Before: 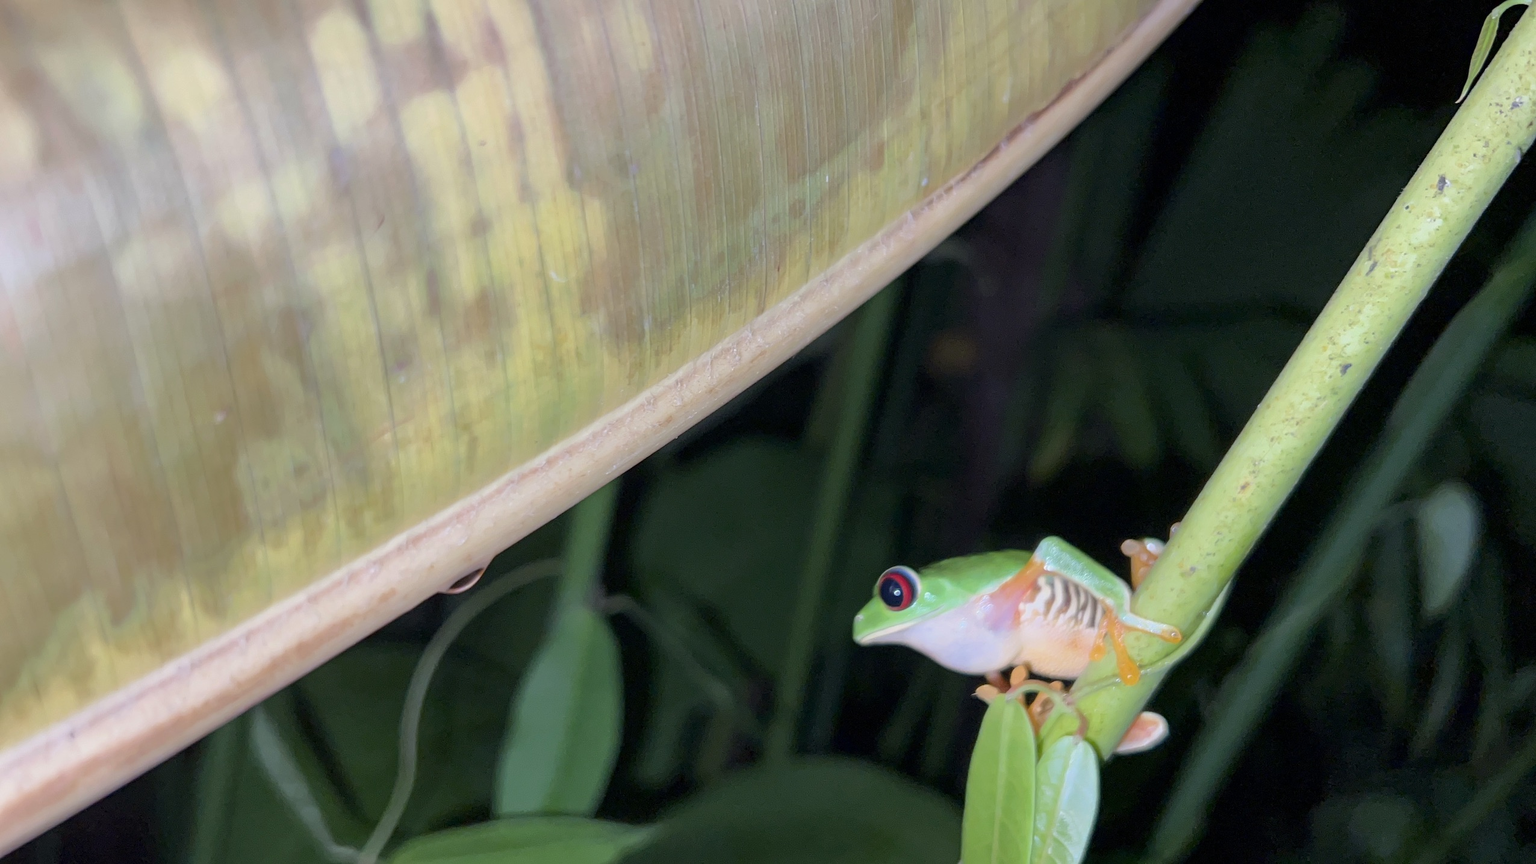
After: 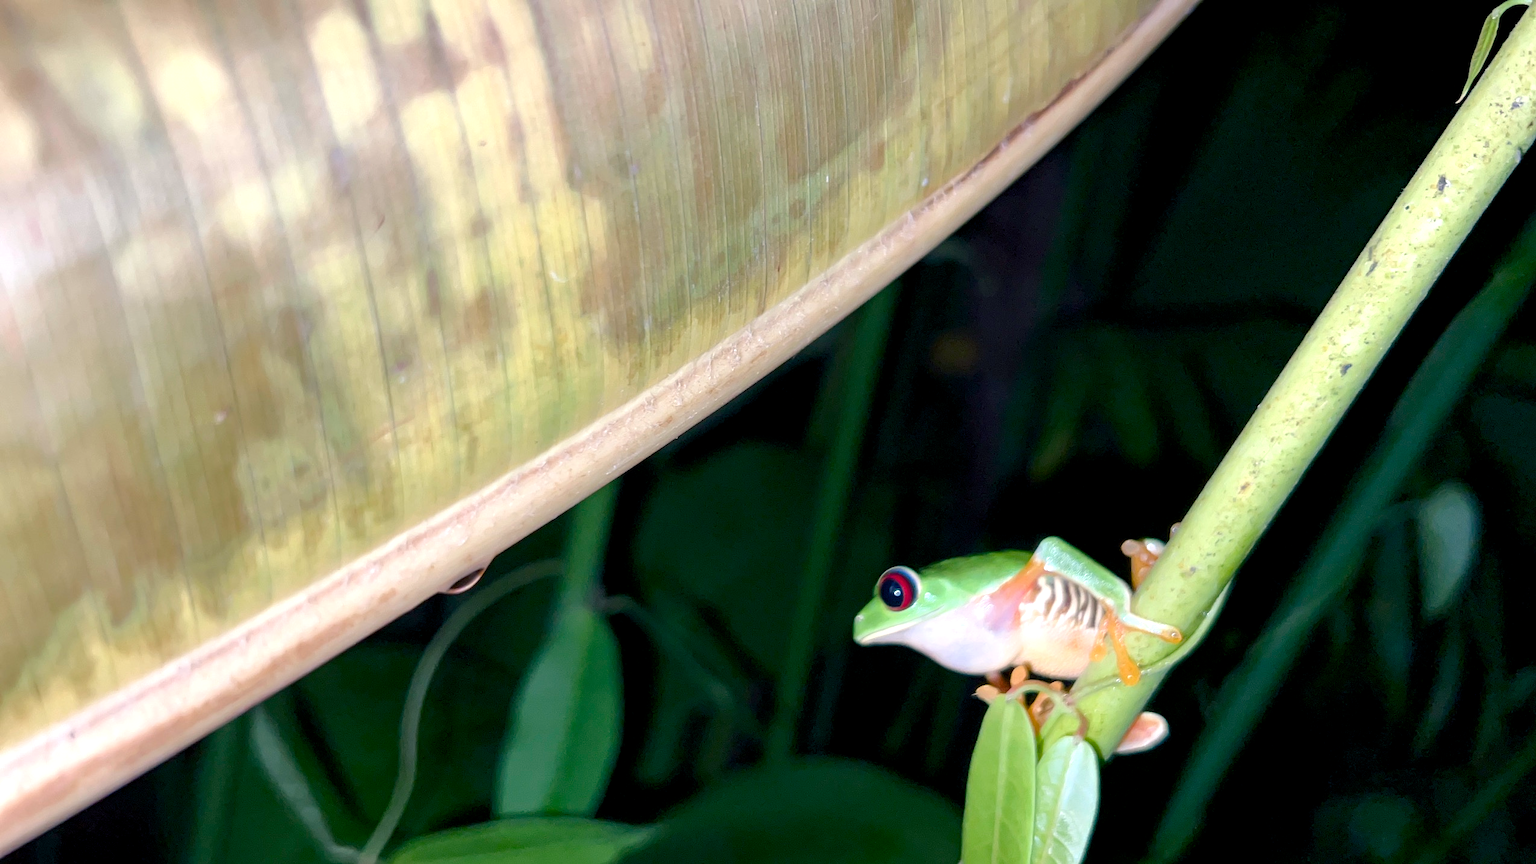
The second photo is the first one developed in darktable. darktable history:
color balance rgb: shadows lift › chroma 2.79%, shadows lift › hue 190.66°, power › hue 171.85°, highlights gain › chroma 2.16%, highlights gain › hue 75.26°, global offset › luminance -0.51%, perceptual saturation grading › highlights -33.8%, perceptual saturation grading › mid-tones 14.98%, perceptual saturation grading › shadows 48.43%, perceptual brilliance grading › highlights 15.68%, perceptual brilliance grading › mid-tones 6.62%, perceptual brilliance grading › shadows -14.98%, global vibrance 11.32%, contrast 5.05%
exposure: exposure 0 EV, compensate highlight preservation false
